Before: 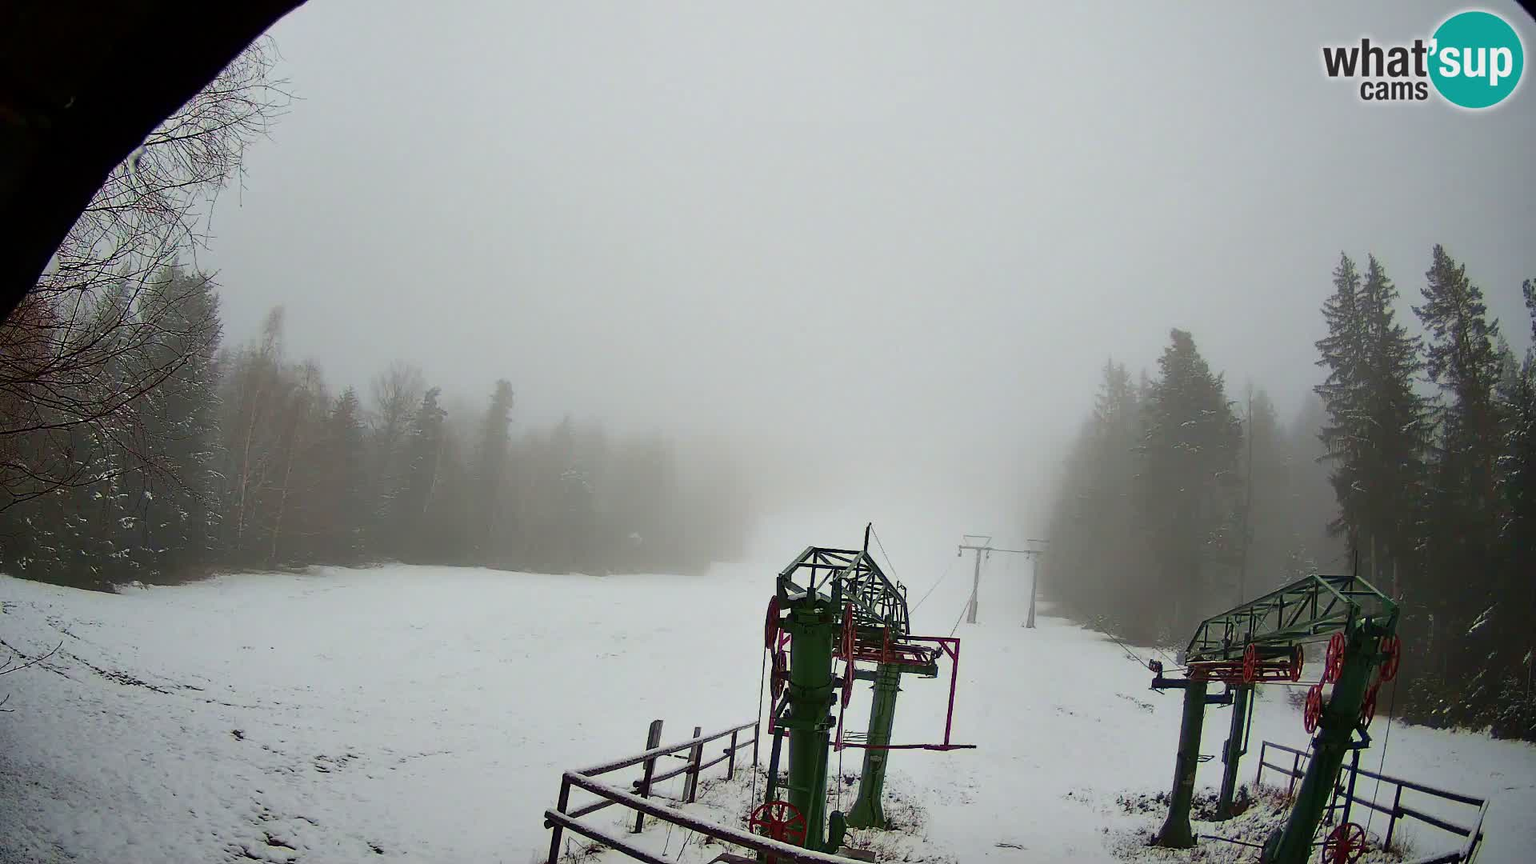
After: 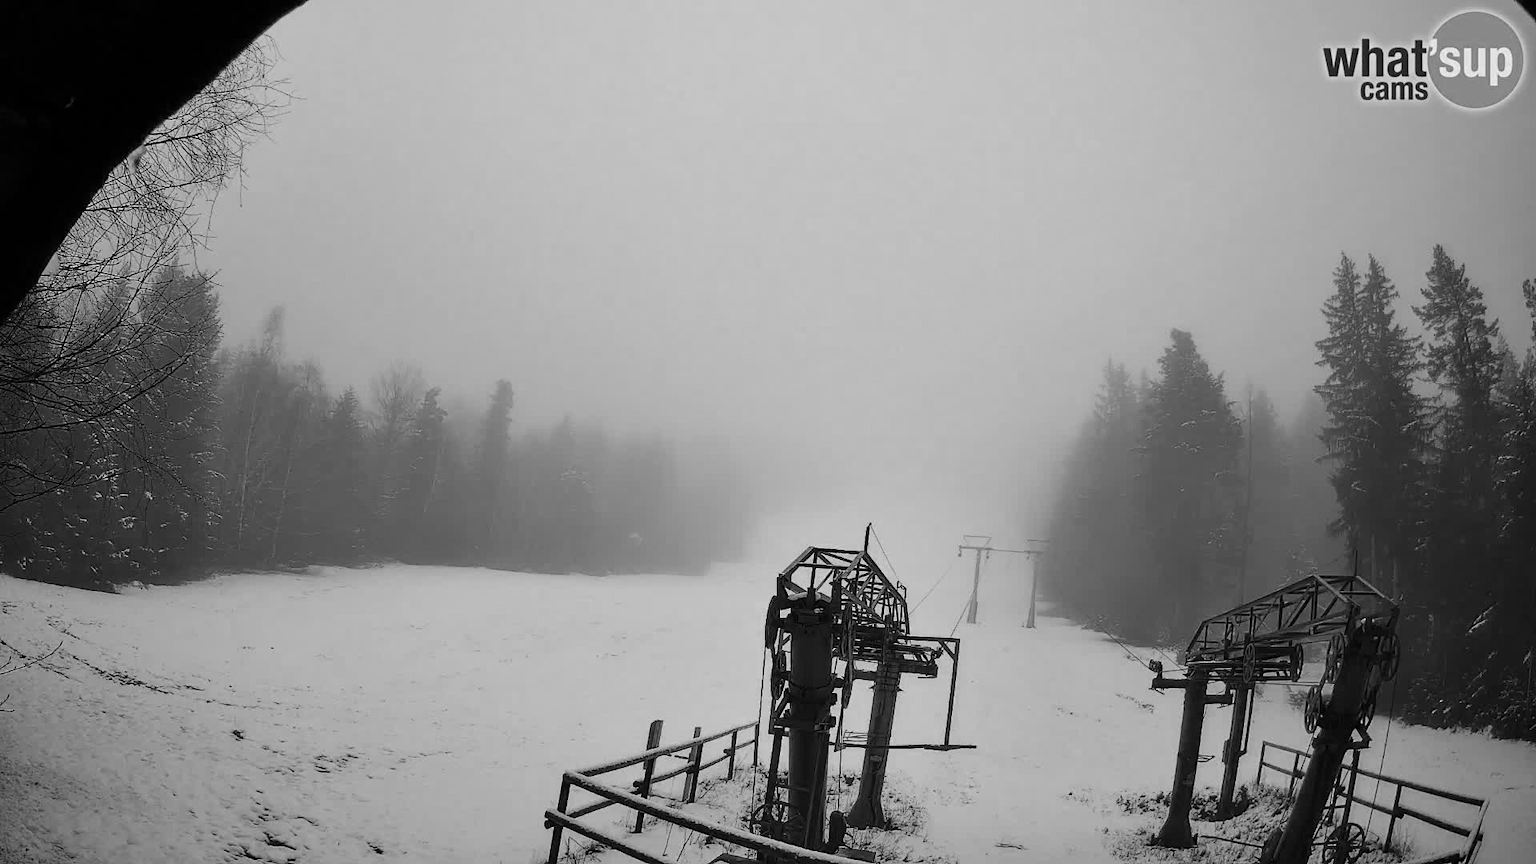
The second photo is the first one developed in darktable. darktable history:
color calibration: output gray [0.253, 0.26, 0.487, 0], illuminant same as pipeline (D50), adaptation XYZ, x 0.345, y 0.357, temperature 5011.81 K
tone equalizer: edges refinement/feathering 500, mask exposure compensation -1.57 EV, preserve details no
